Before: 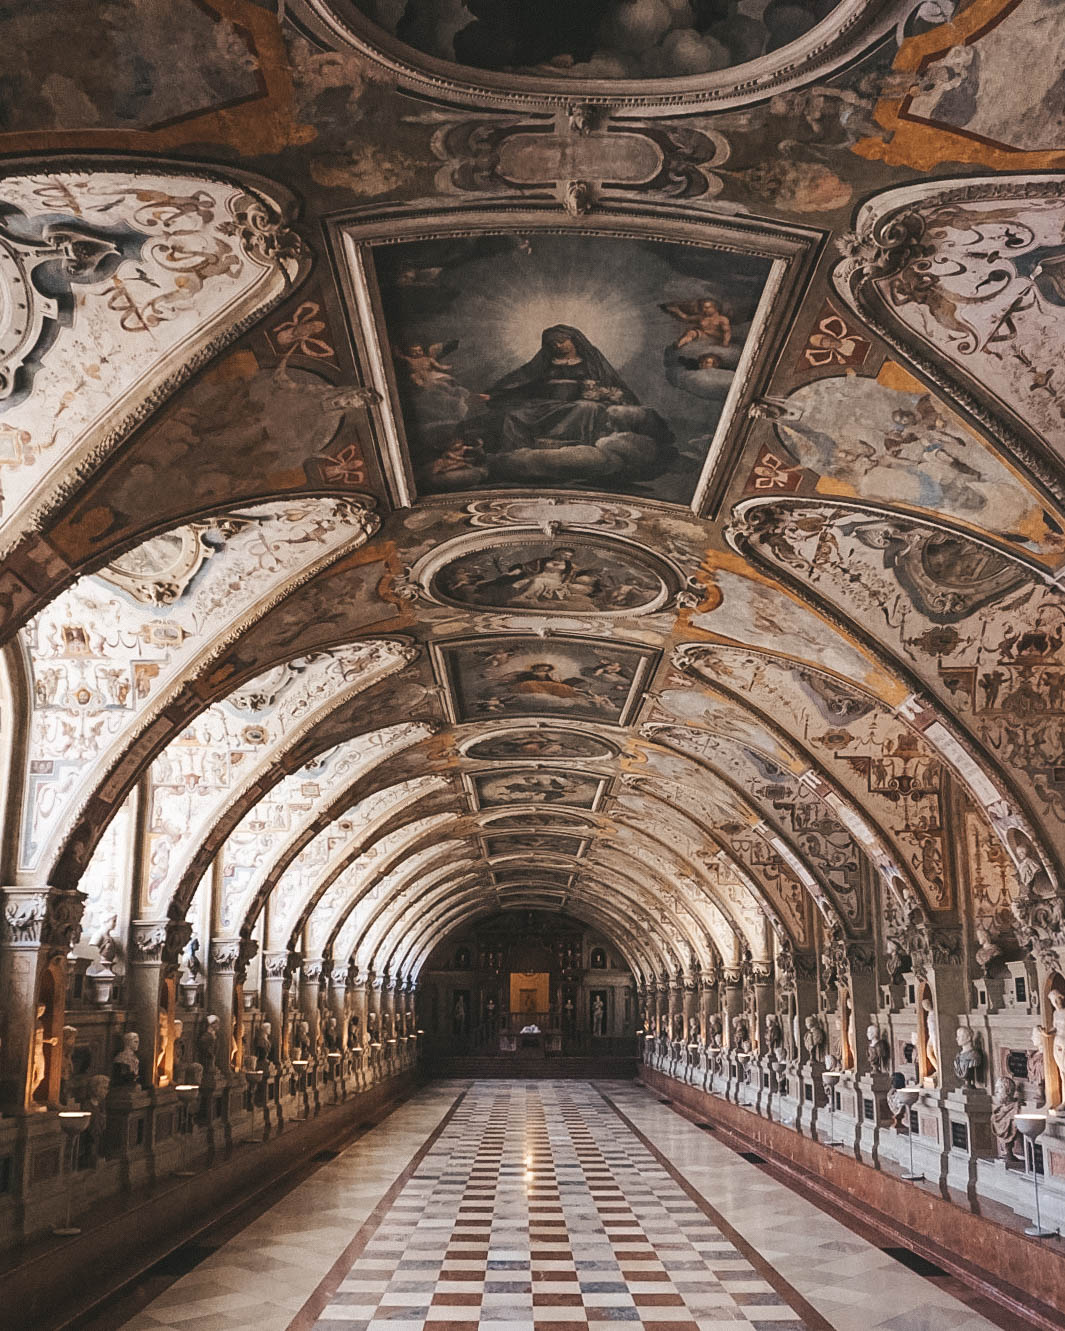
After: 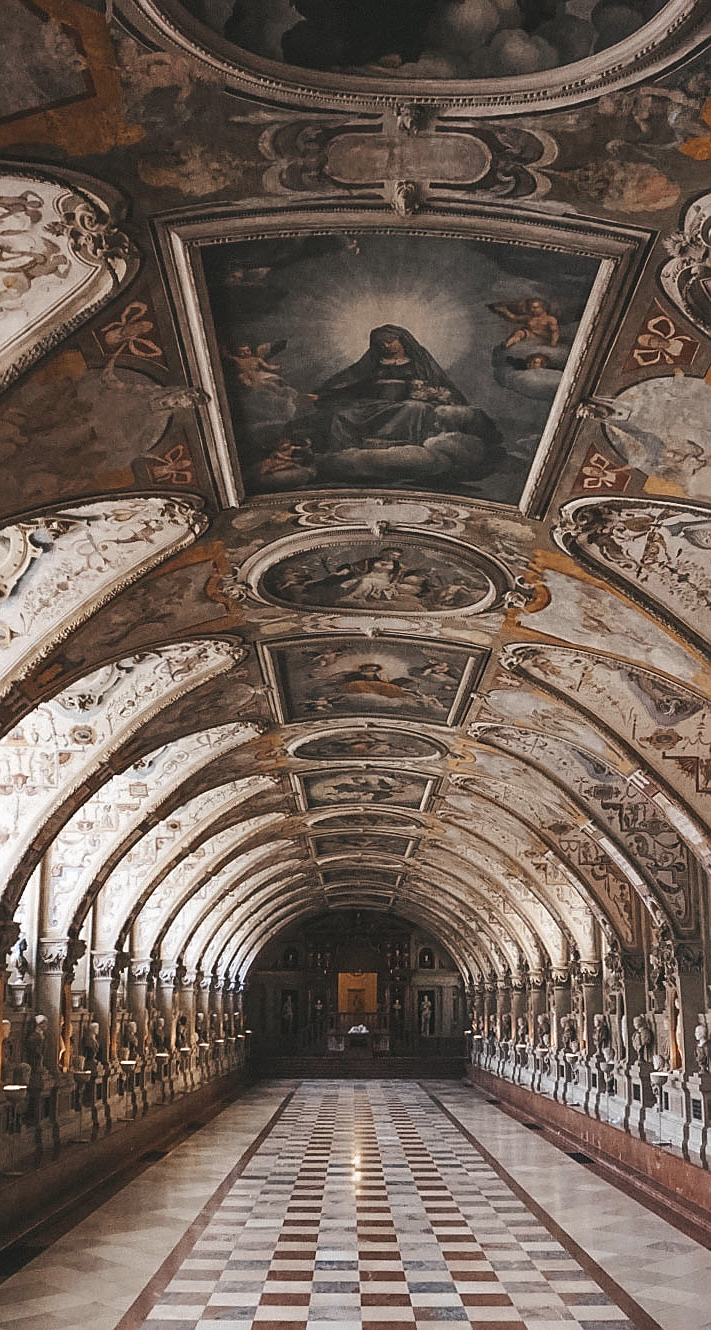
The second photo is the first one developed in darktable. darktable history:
crop and rotate: left 16.222%, right 16.999%
color zones: curves: ch0 [(0, 0.5) (0.125, 0.4) (0.25, 0.5) (0.375, 0.4) (0.5, 0.4) (0.625, 0.6) (0.75, 0.6) (0.875, 0.5)]; ch1 [(0, 0.35) (0.125, 0.45) (0.25, 0.35) (0.375, 0.35) (0.5, 0.35) (0.625, 0.35) (0.75, 0.45) (0.875, 0.35)]; ch2 [(0, 0.6) (0.125, 0.5) (0.25, 0.5) (0.375, 0.6) (0.5, 0.6) (0.625, 0.5) (0.75, 0.5) (0.875, 0.5)]
sharpen: radius 1.04, threshold 1.031
